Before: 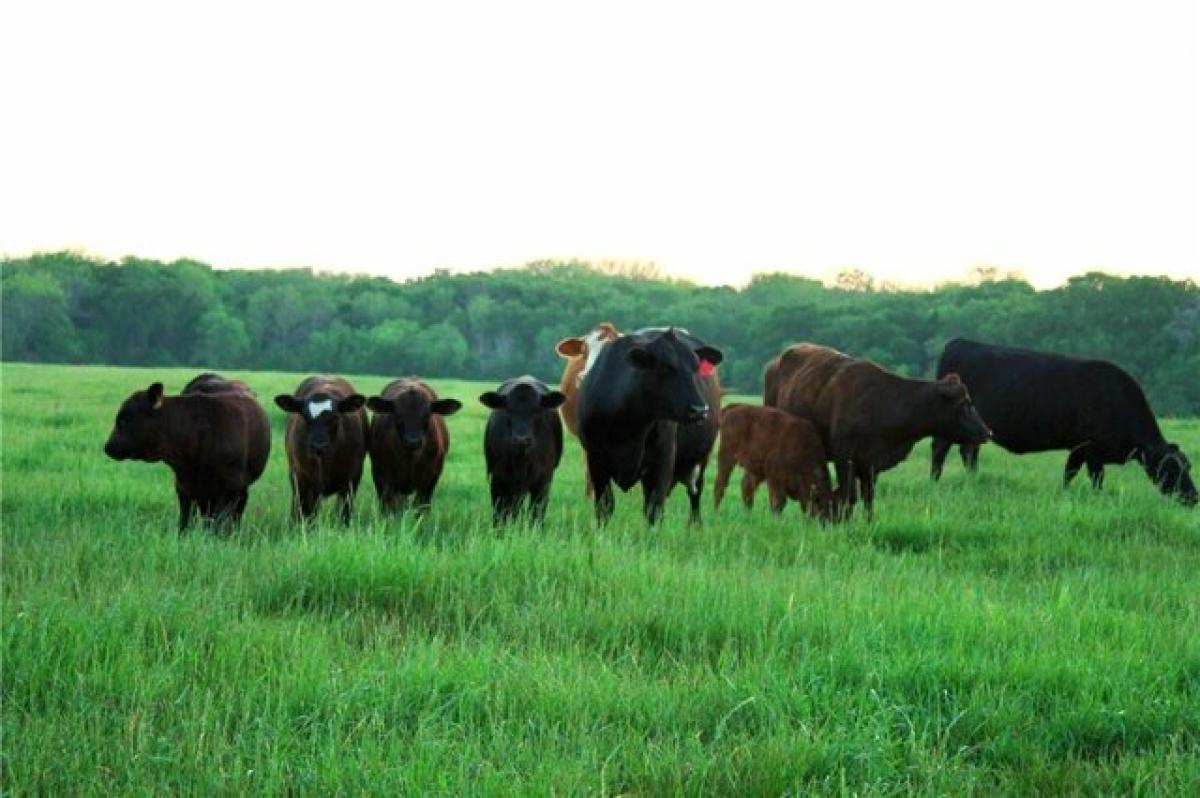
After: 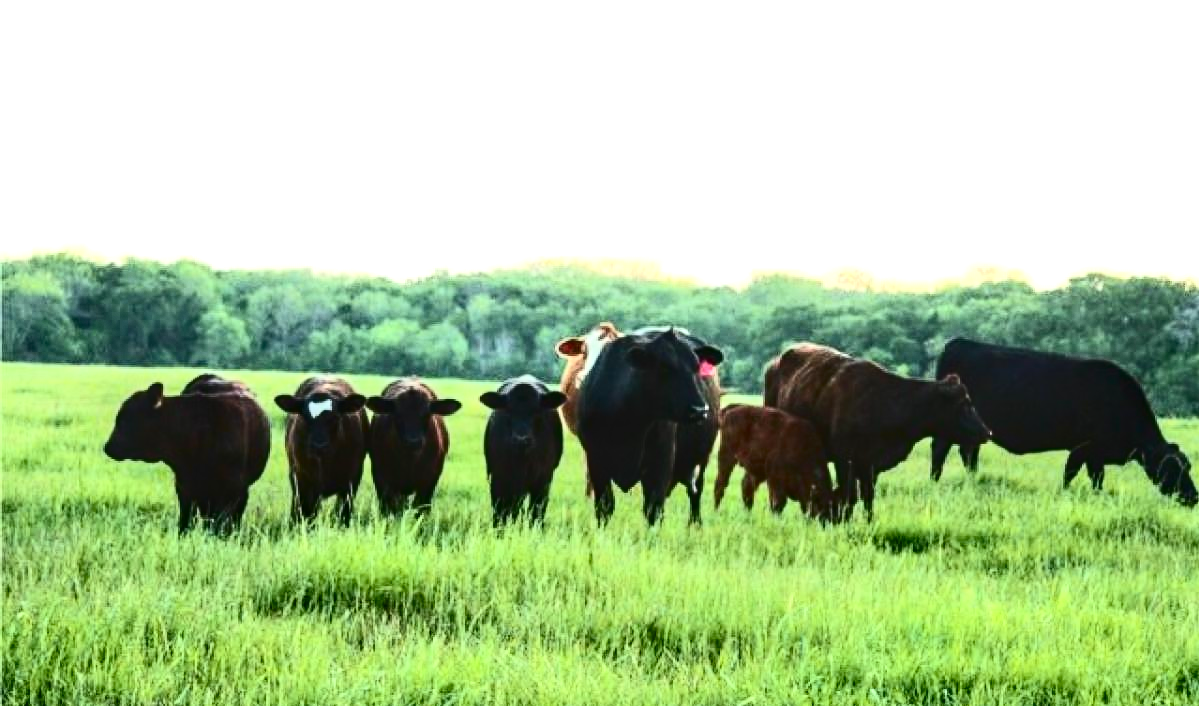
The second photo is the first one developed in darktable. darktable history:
crop and rotate: top 0%, bottom 11.49%
local contrast: on, module defaults
exposure: black level correction 0, exposure 0.7 EV, compensate exposure bias true, compensate highlight preservation false
color zones: curves: ch1 [(0.239, 0.552) (0.75, 0.5)]; ch2 [(0.25, 0.462) (0.749, 0.457)], mix 25.94%
contrast brightness saturation: contrast 0.5, saturation -0.1
